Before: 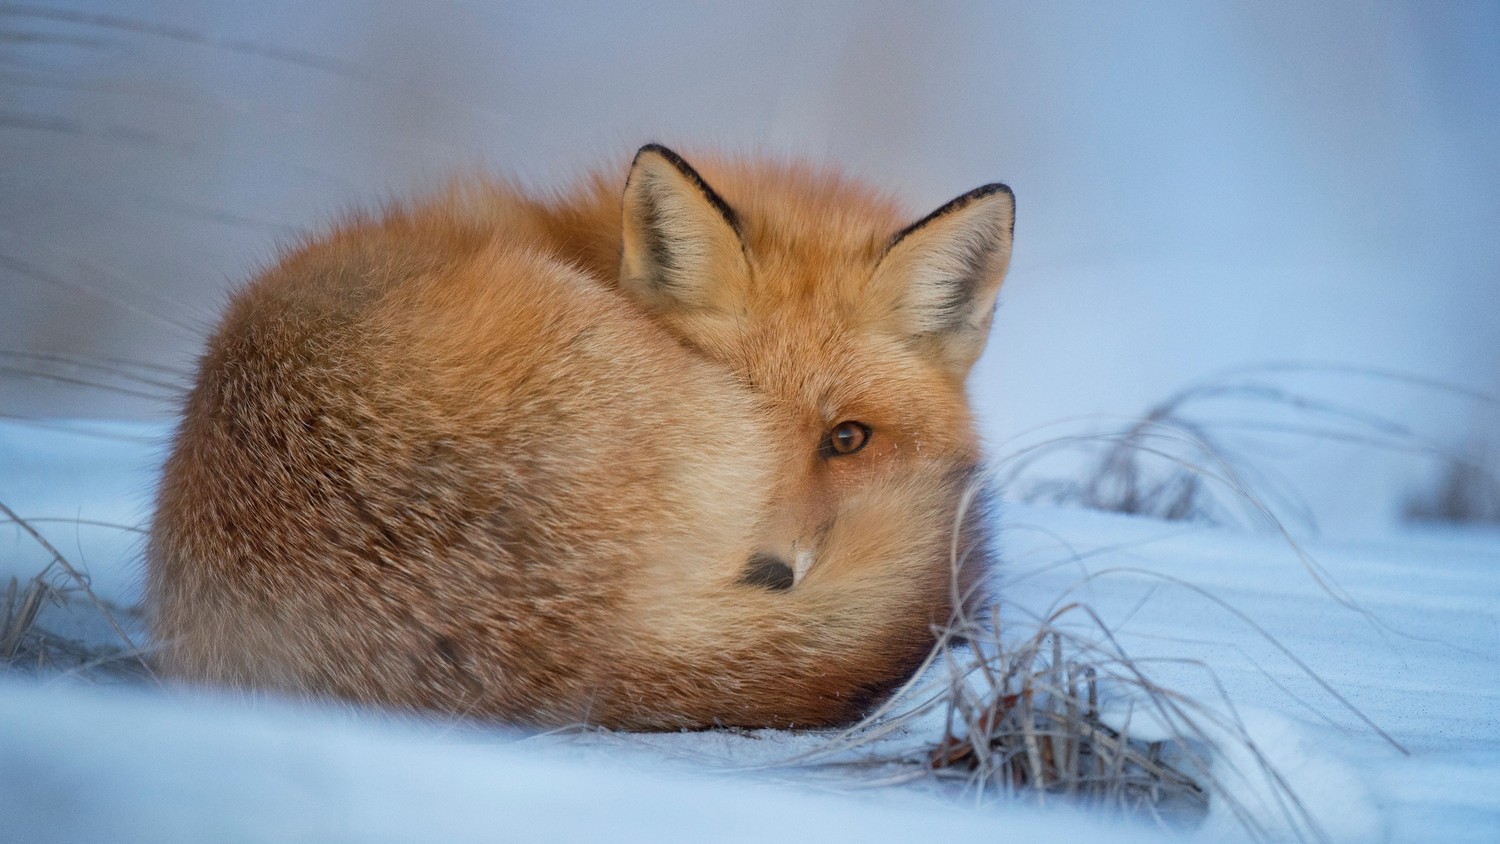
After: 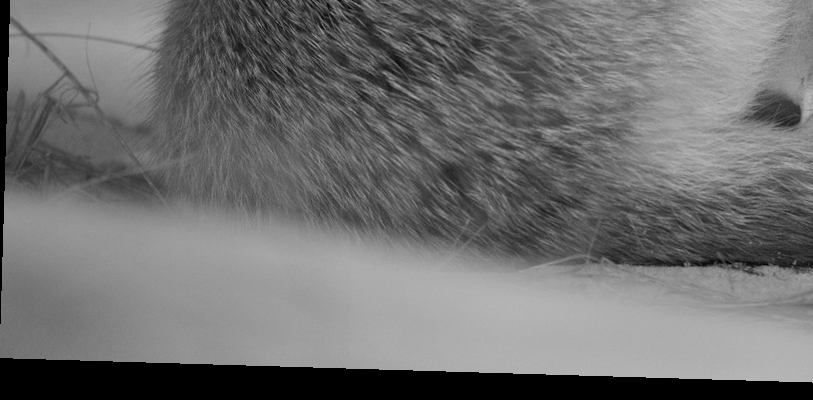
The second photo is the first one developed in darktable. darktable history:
color balance: mode lift, gamma, gain (sRGB)
rotate and perspective: rotation 1.72°, automatic cropping off
monochrome: a 26.22, b 42.67, size 0.8
crop and rotate: top 54.778%, right 46.61%, bottom 0.159%
white balance: red 1, blue 1
